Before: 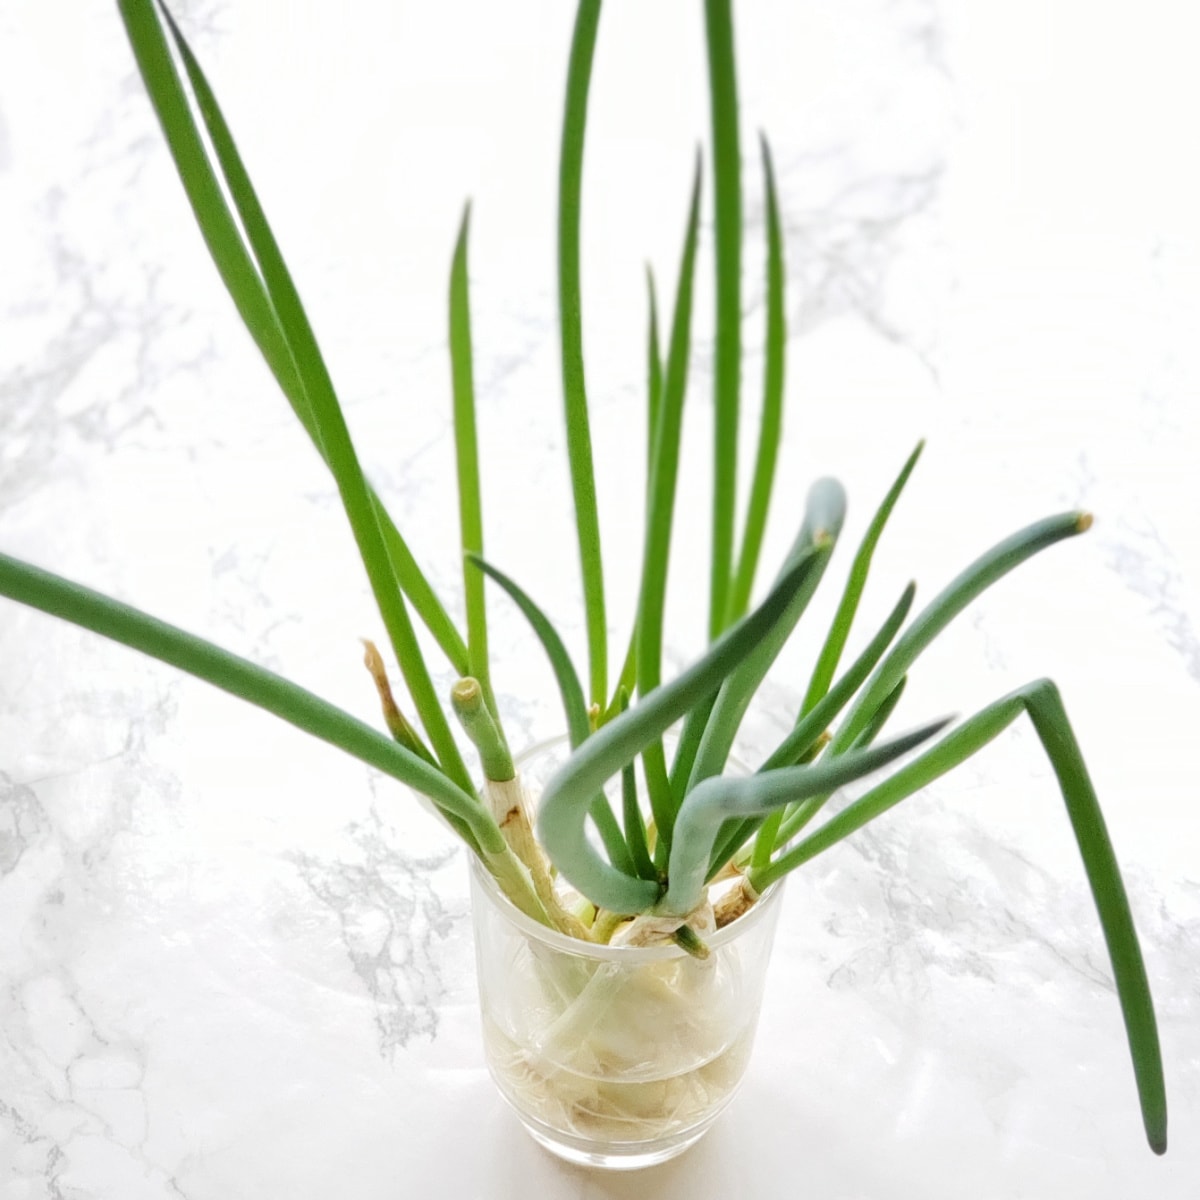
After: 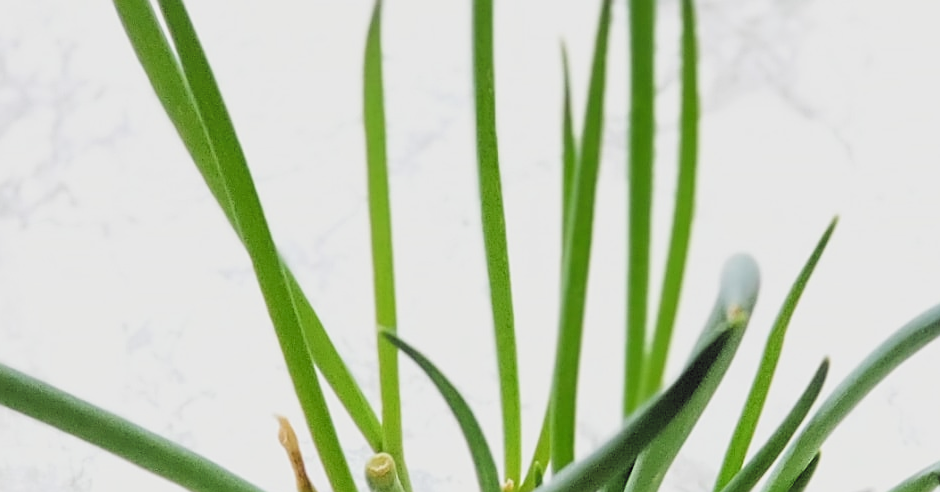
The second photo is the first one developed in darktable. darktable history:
crop: left 7.204%, top 18.729%, right 14.429%, bottom 40.222%
sharpen: on, module defaults
filmic rgb: black relative exposure -5.07 EV, white relative exposure 3.53 EV, hardness 3.18, contrast 1.198, highlights saturation mix -49.36%, color science v6 (2022)
